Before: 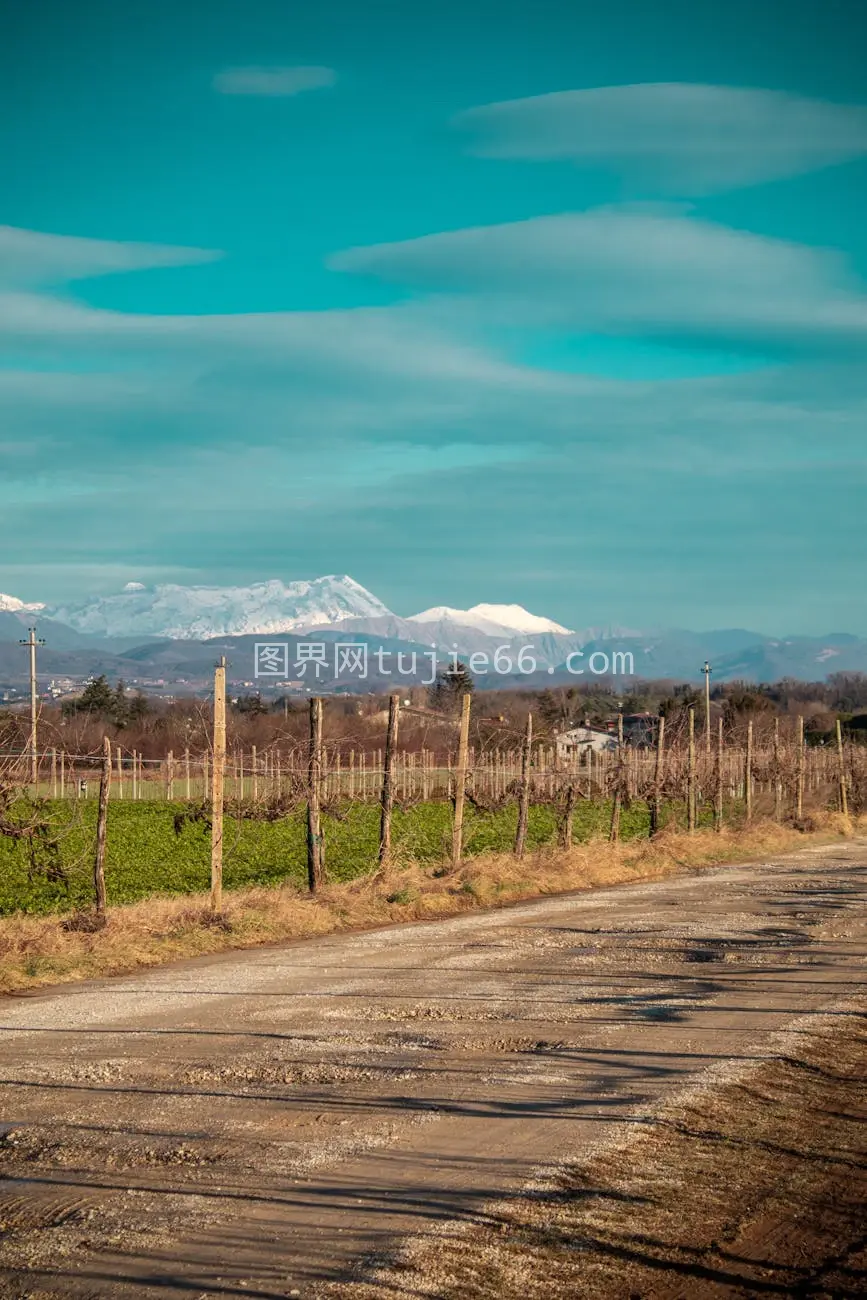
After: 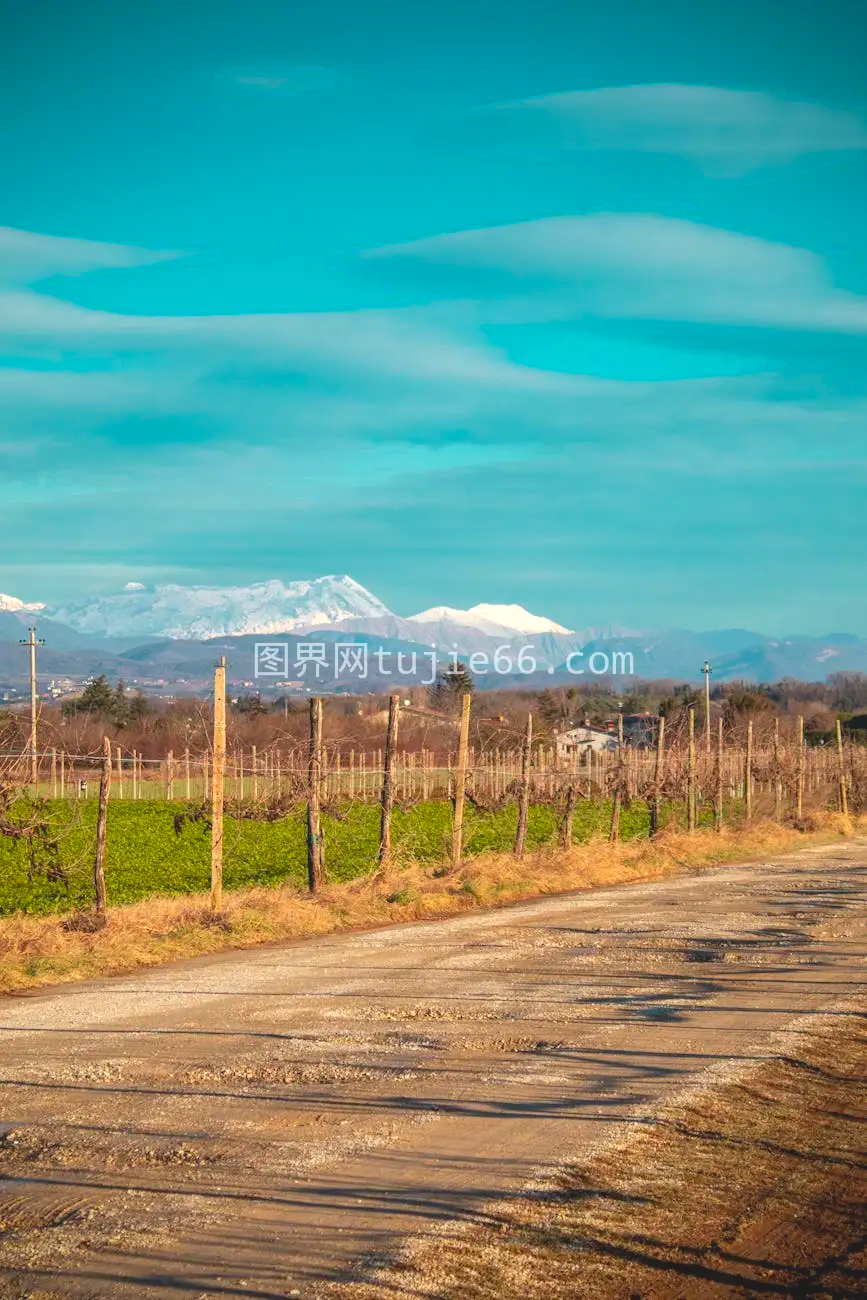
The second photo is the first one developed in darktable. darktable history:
contrast brightness saturation: contrast -0.19, saturation 0.19
exposure: black level correction 0, exposure 0.6 EV, compensate exposure bias true, compensate highlight preservation false
